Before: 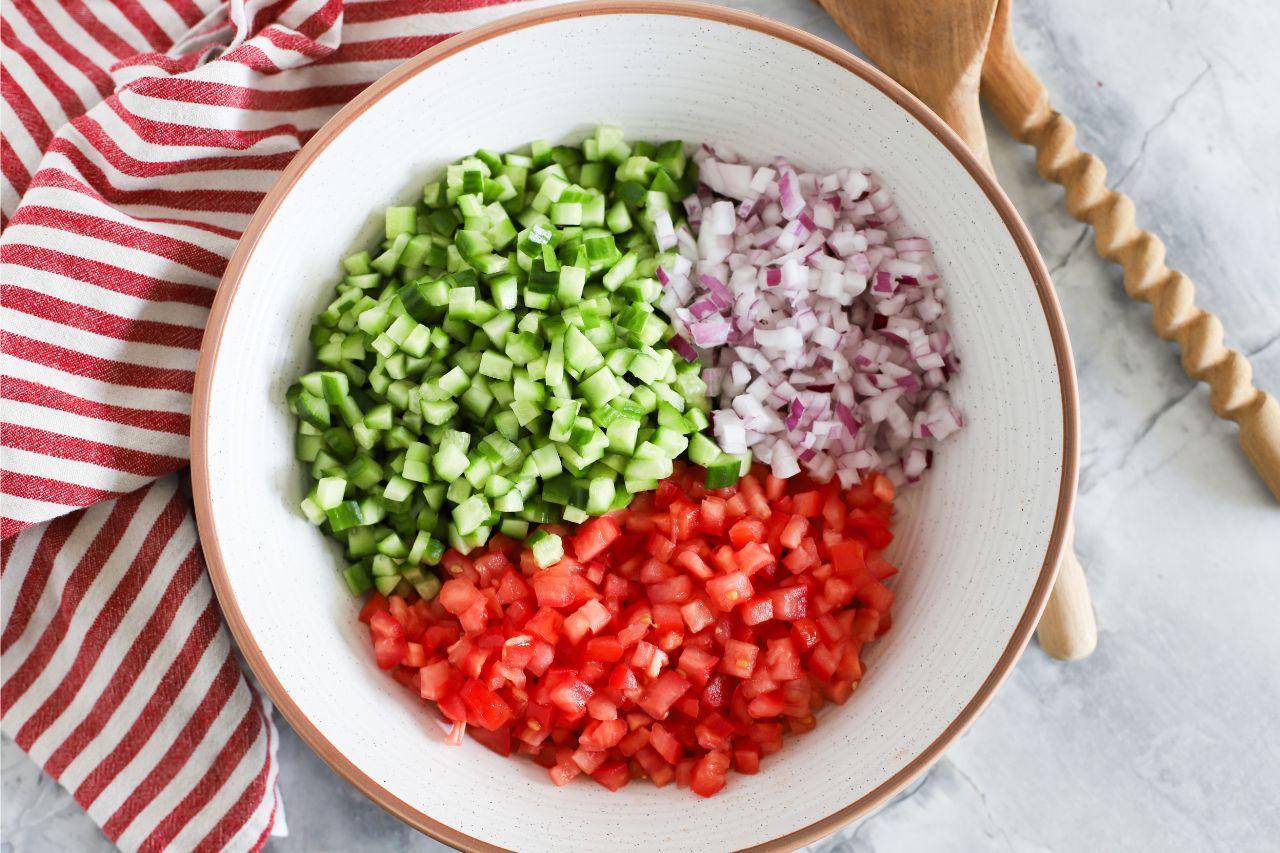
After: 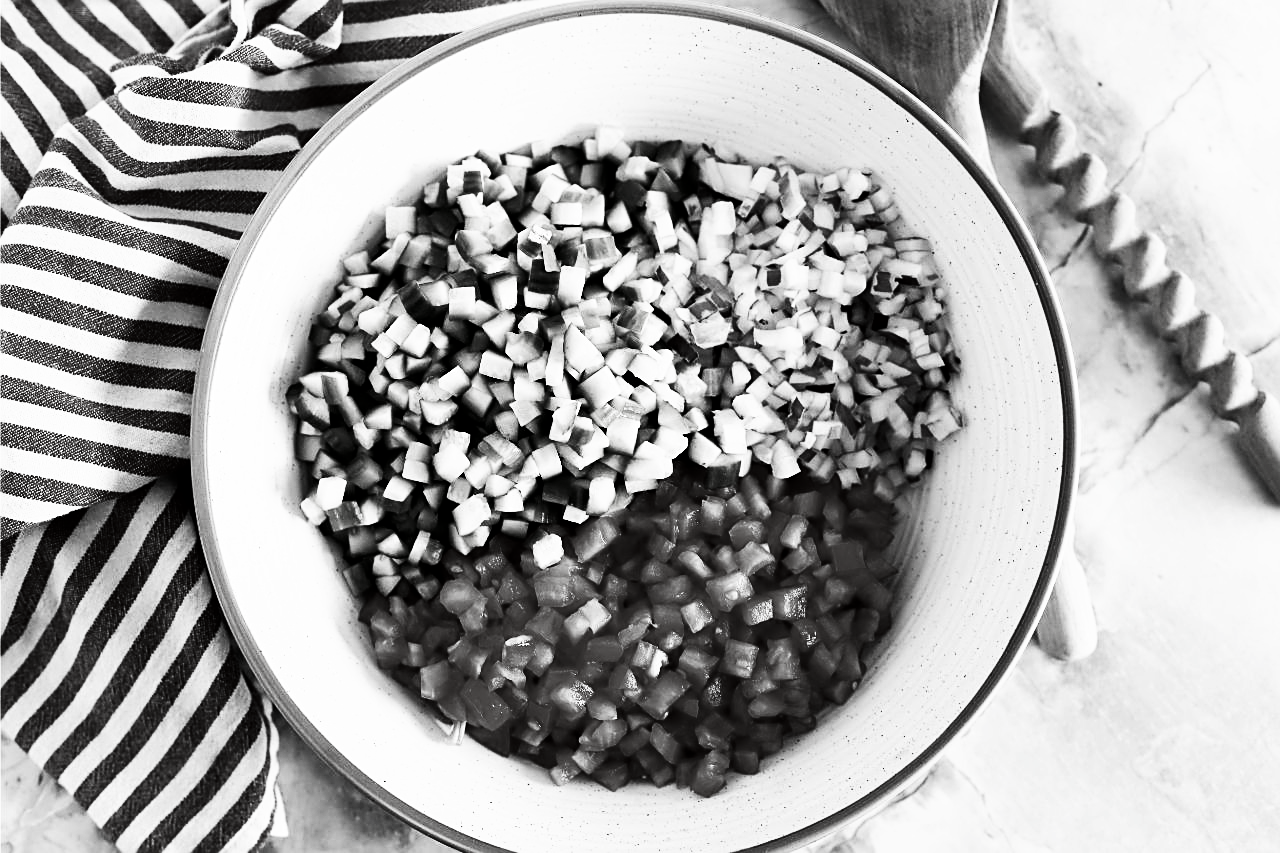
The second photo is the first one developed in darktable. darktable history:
base curve: curves: ch0 [(0, 0) (0.012, 0.01) (0.073, 0.168) (0.31, 0.711) (0.645, 0.957) (1, 1)], preserve colors none
sharpen: on, module defaults
contrast brightness saturation: contrast 0.02, brightness -0.996, saturation -0.989
